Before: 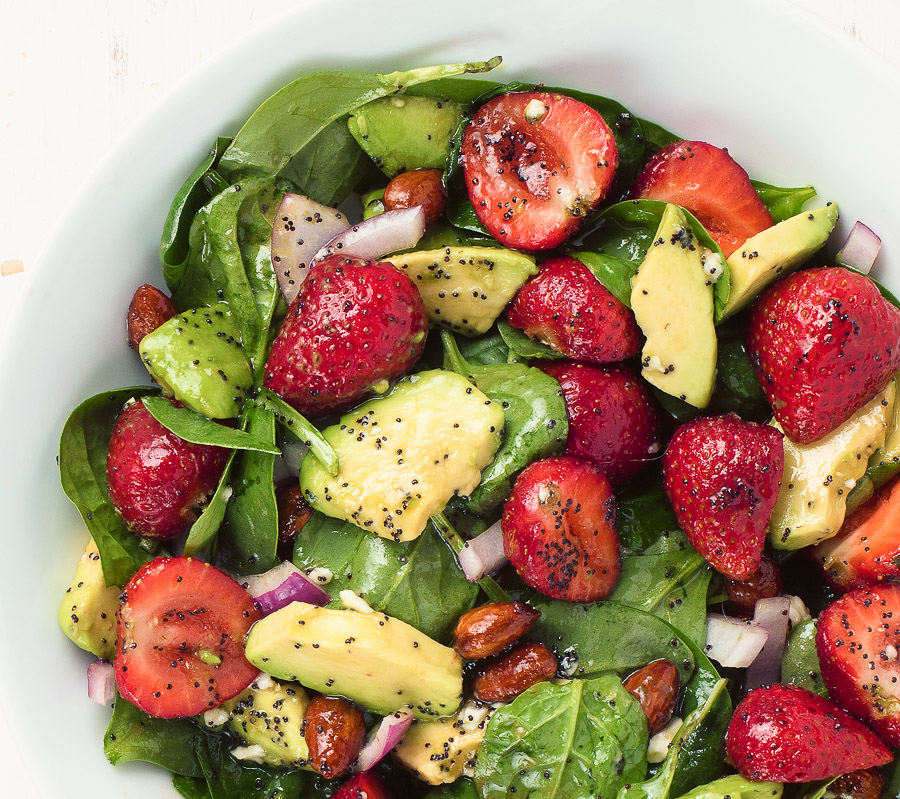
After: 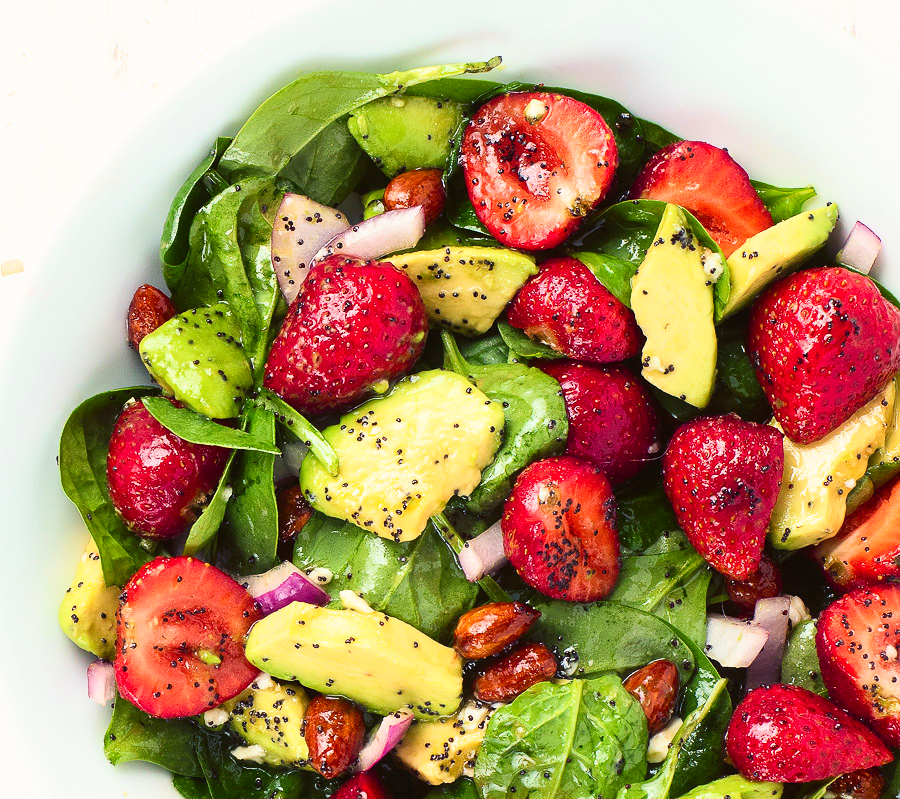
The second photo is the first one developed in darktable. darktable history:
contrast brightness saturation: contrast 0.228, brightness 0.113, saturation 0.292
